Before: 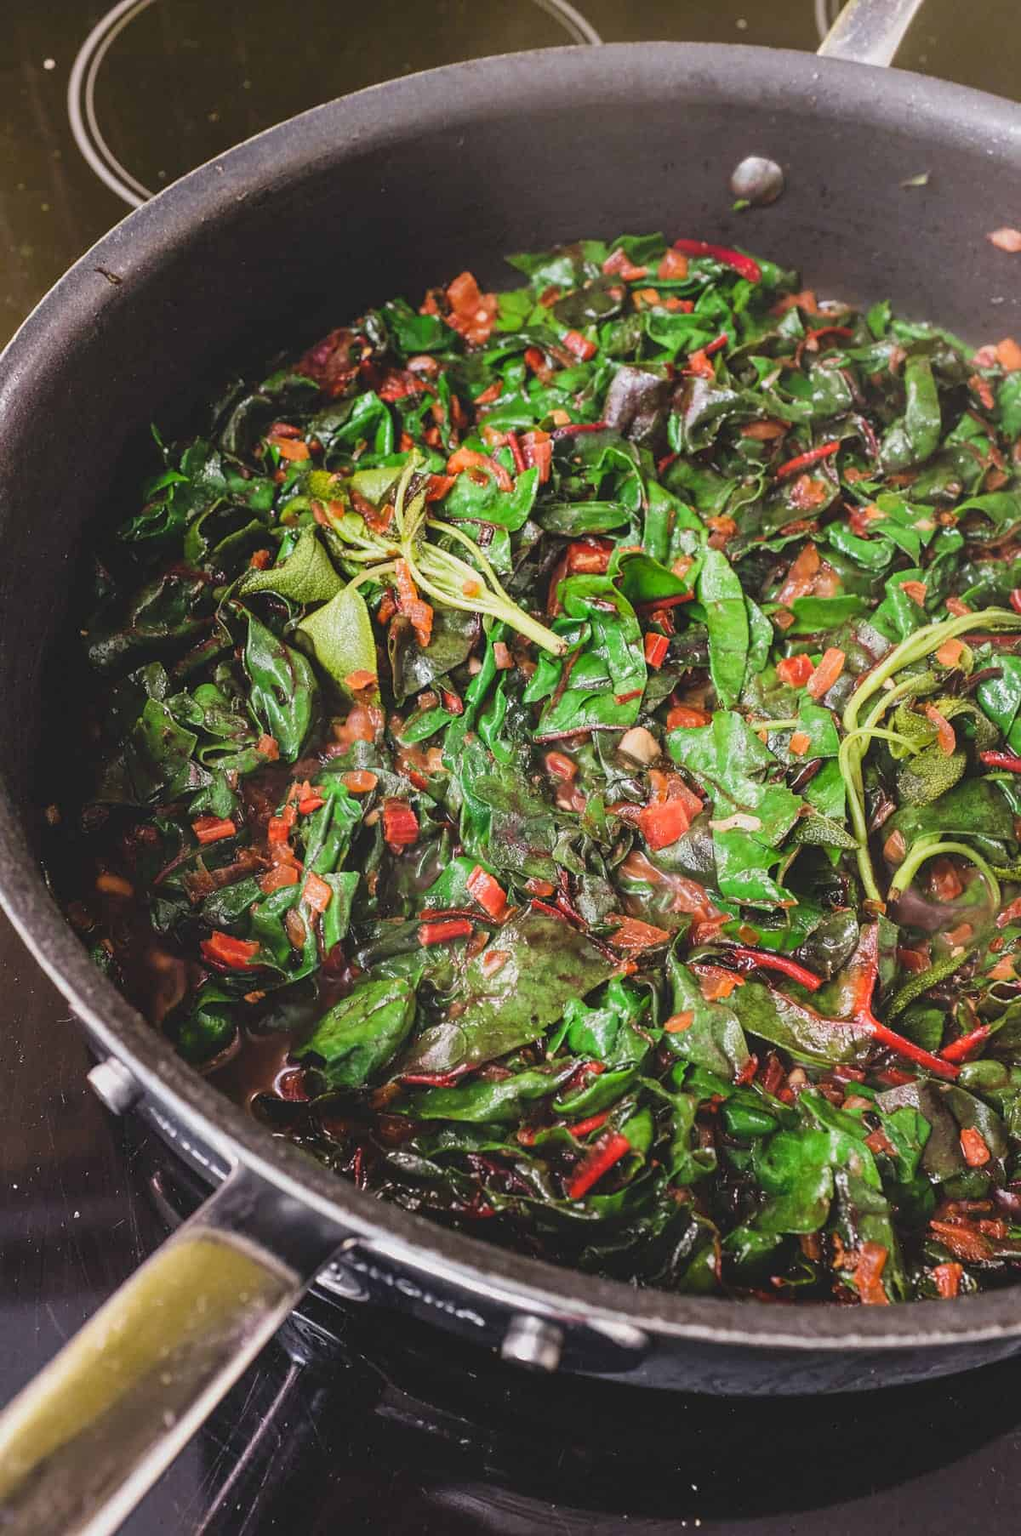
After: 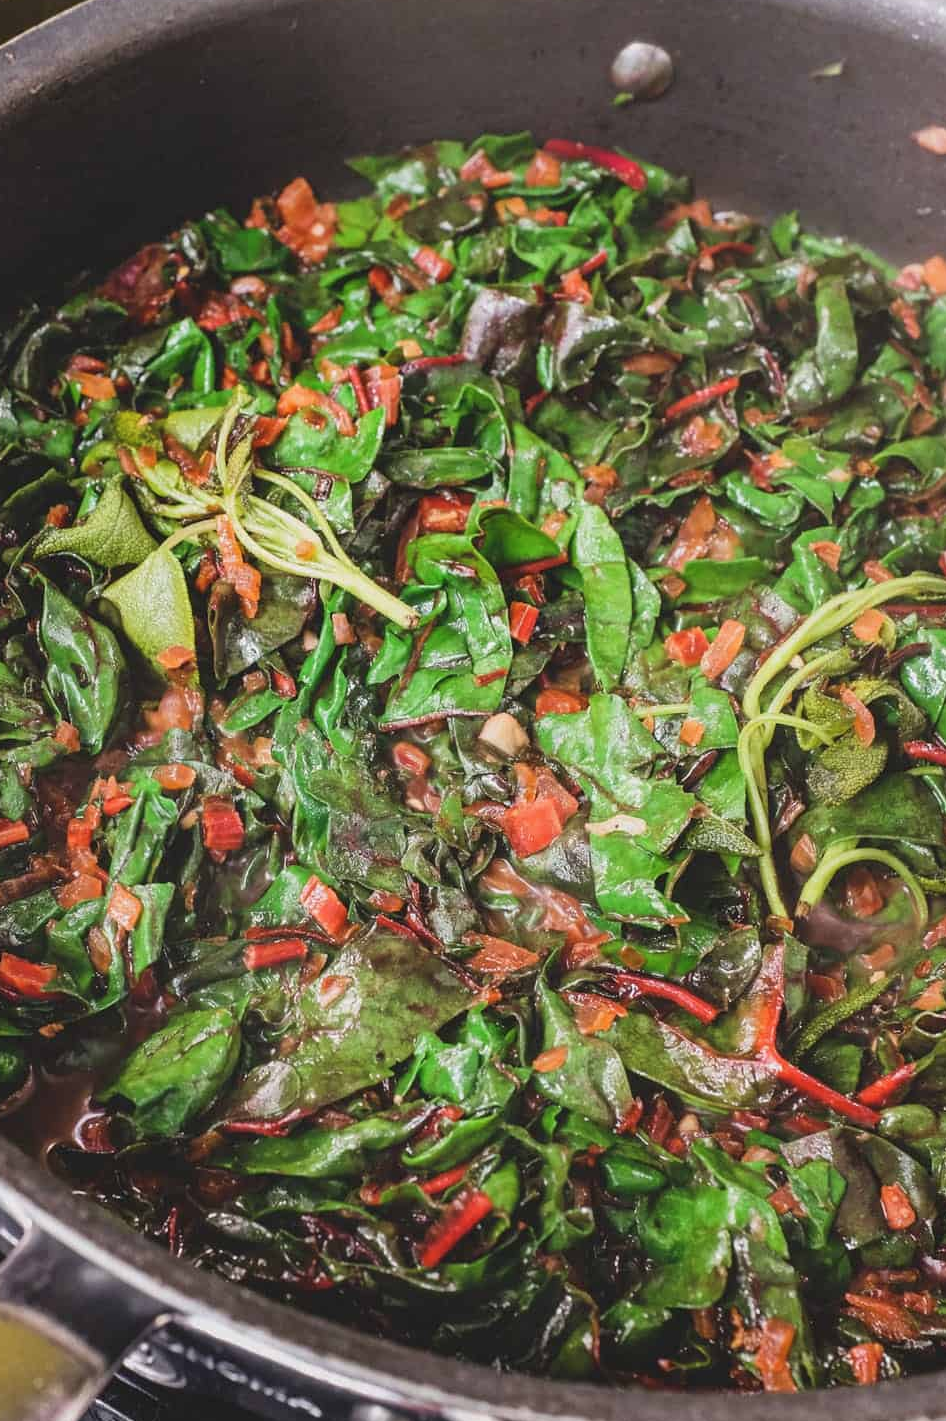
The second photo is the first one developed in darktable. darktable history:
crop and rotate: left 20.74%, top 7.912%, right 0.375%, bottom 13.378%
contrast brightness saturation: saturation -0.05
